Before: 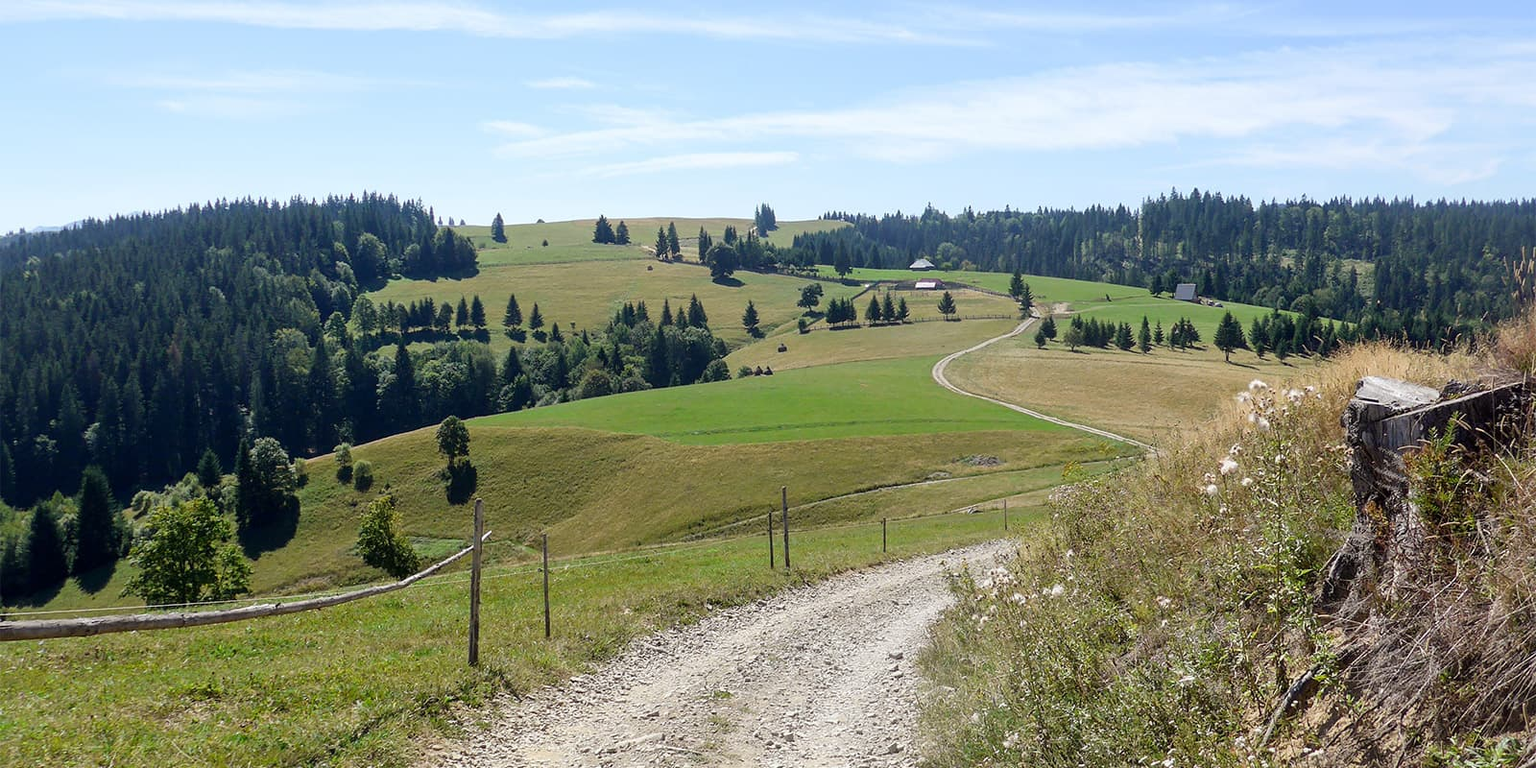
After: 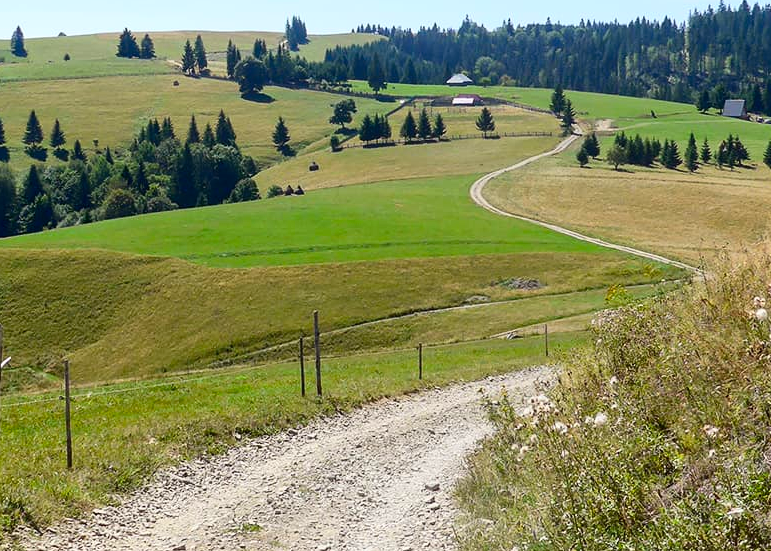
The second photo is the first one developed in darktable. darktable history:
contrast brightness saturation: contrast 0.165, saturation 0.332
crop: left 31.333%, top 24.542%, right 20.435%, bottom 6.469%
